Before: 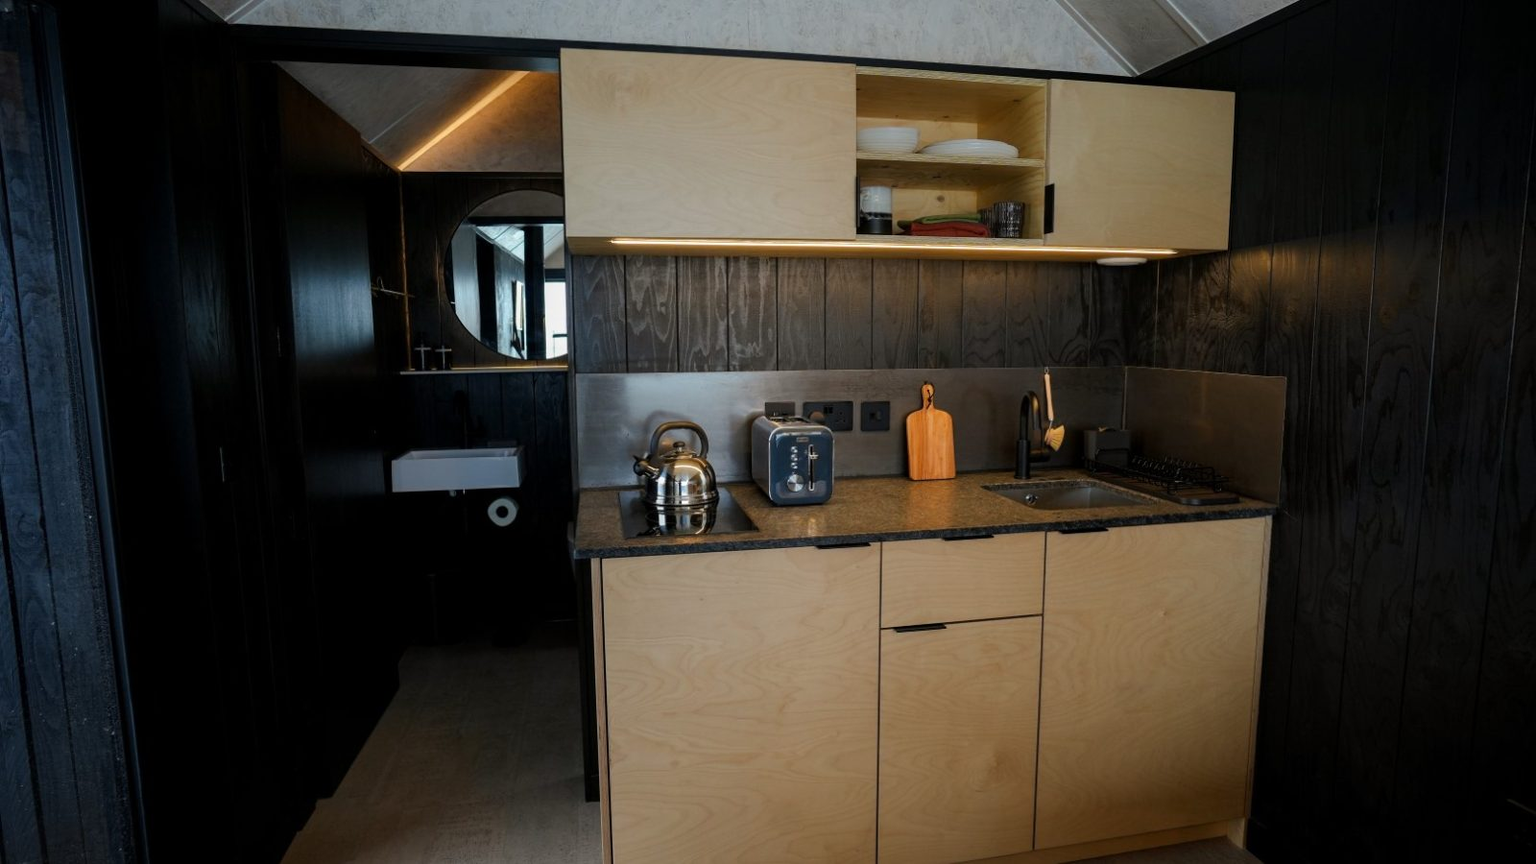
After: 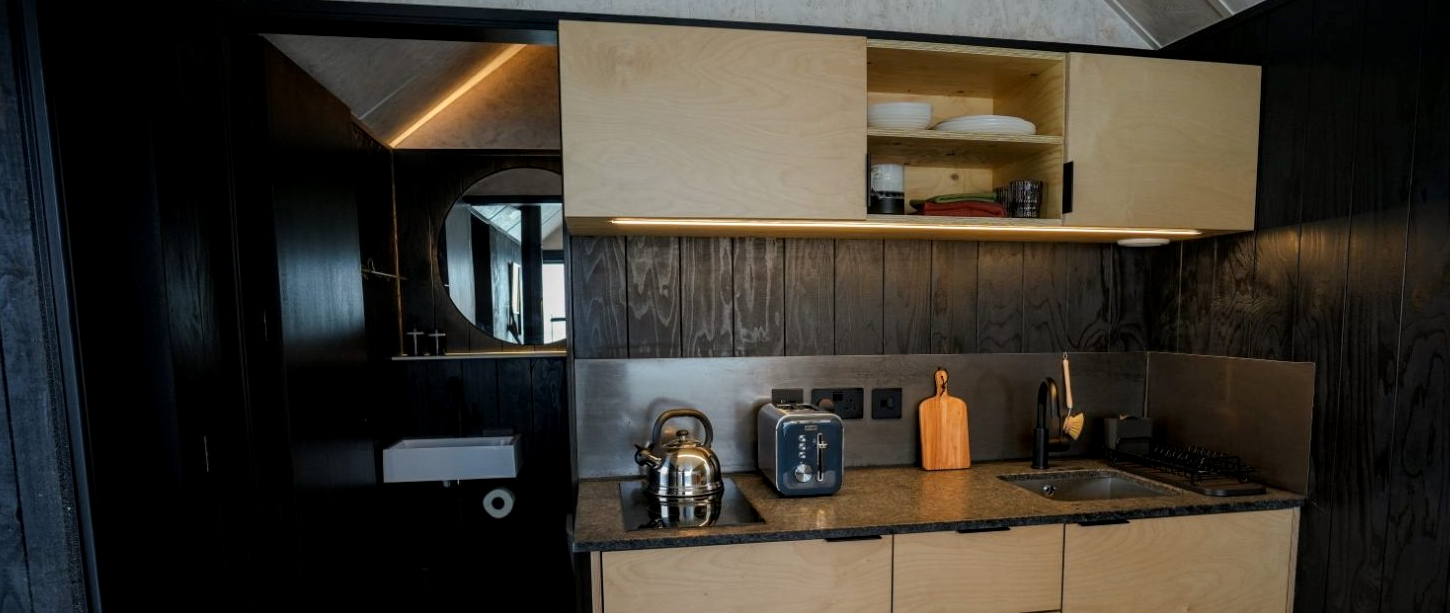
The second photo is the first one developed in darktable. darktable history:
local contrast: on, module defaults
crop: left 1.603%, top 3.391%, right 7.729%, bottom 28.481%
exposure: compensate exposure bias true, compensate highlight preservation false
